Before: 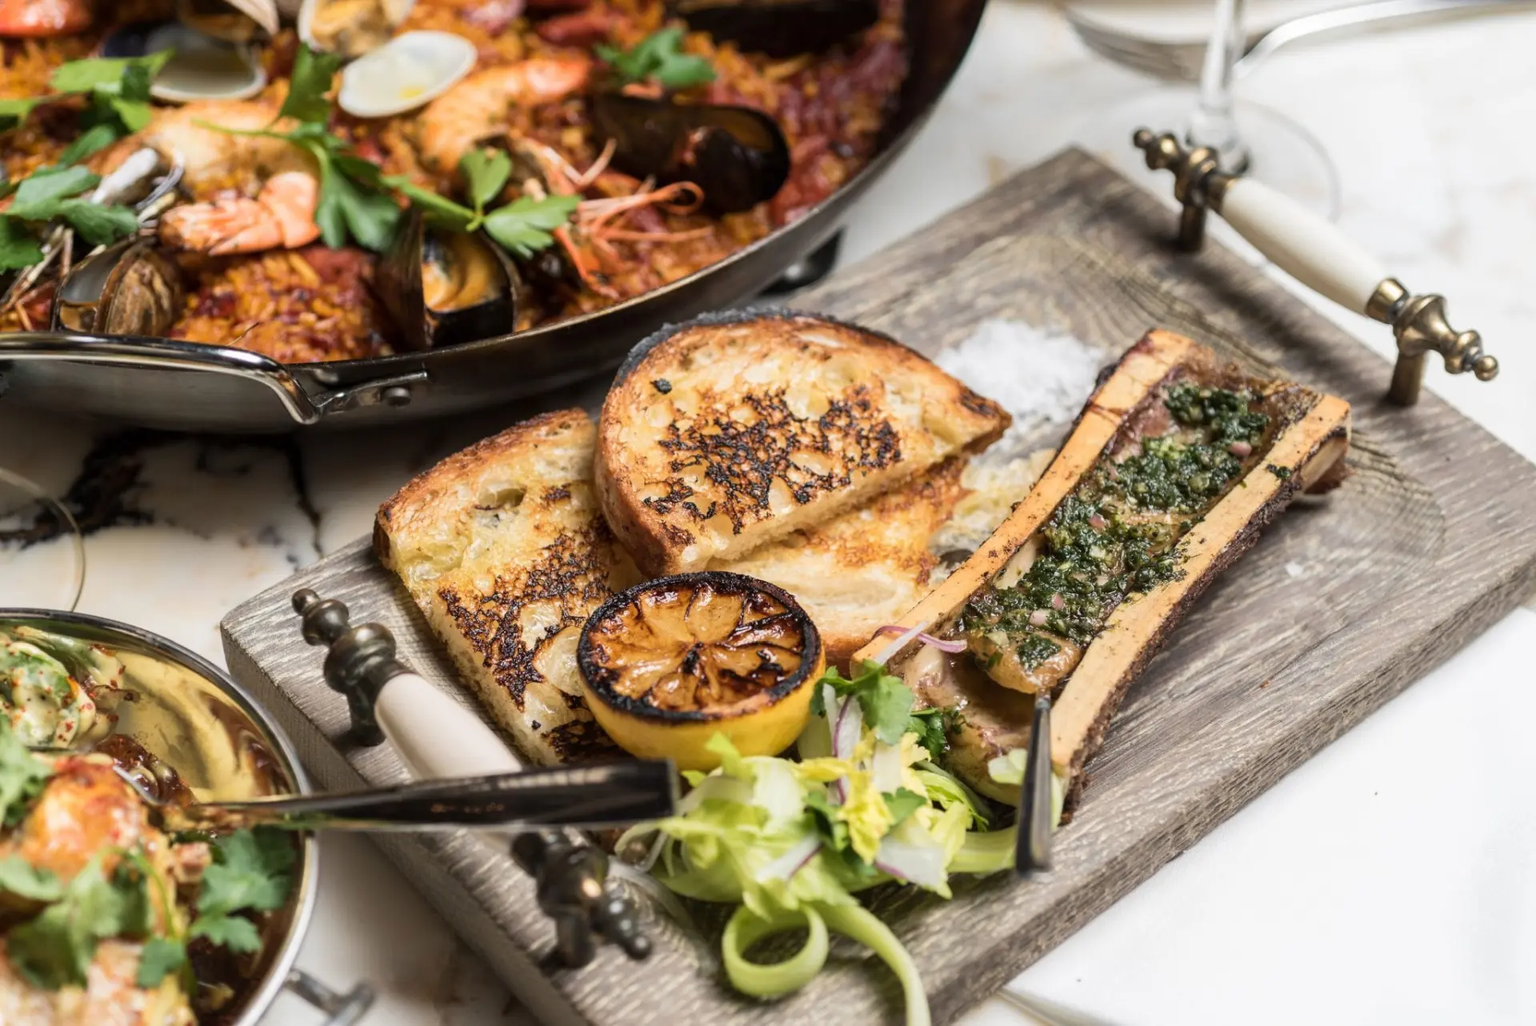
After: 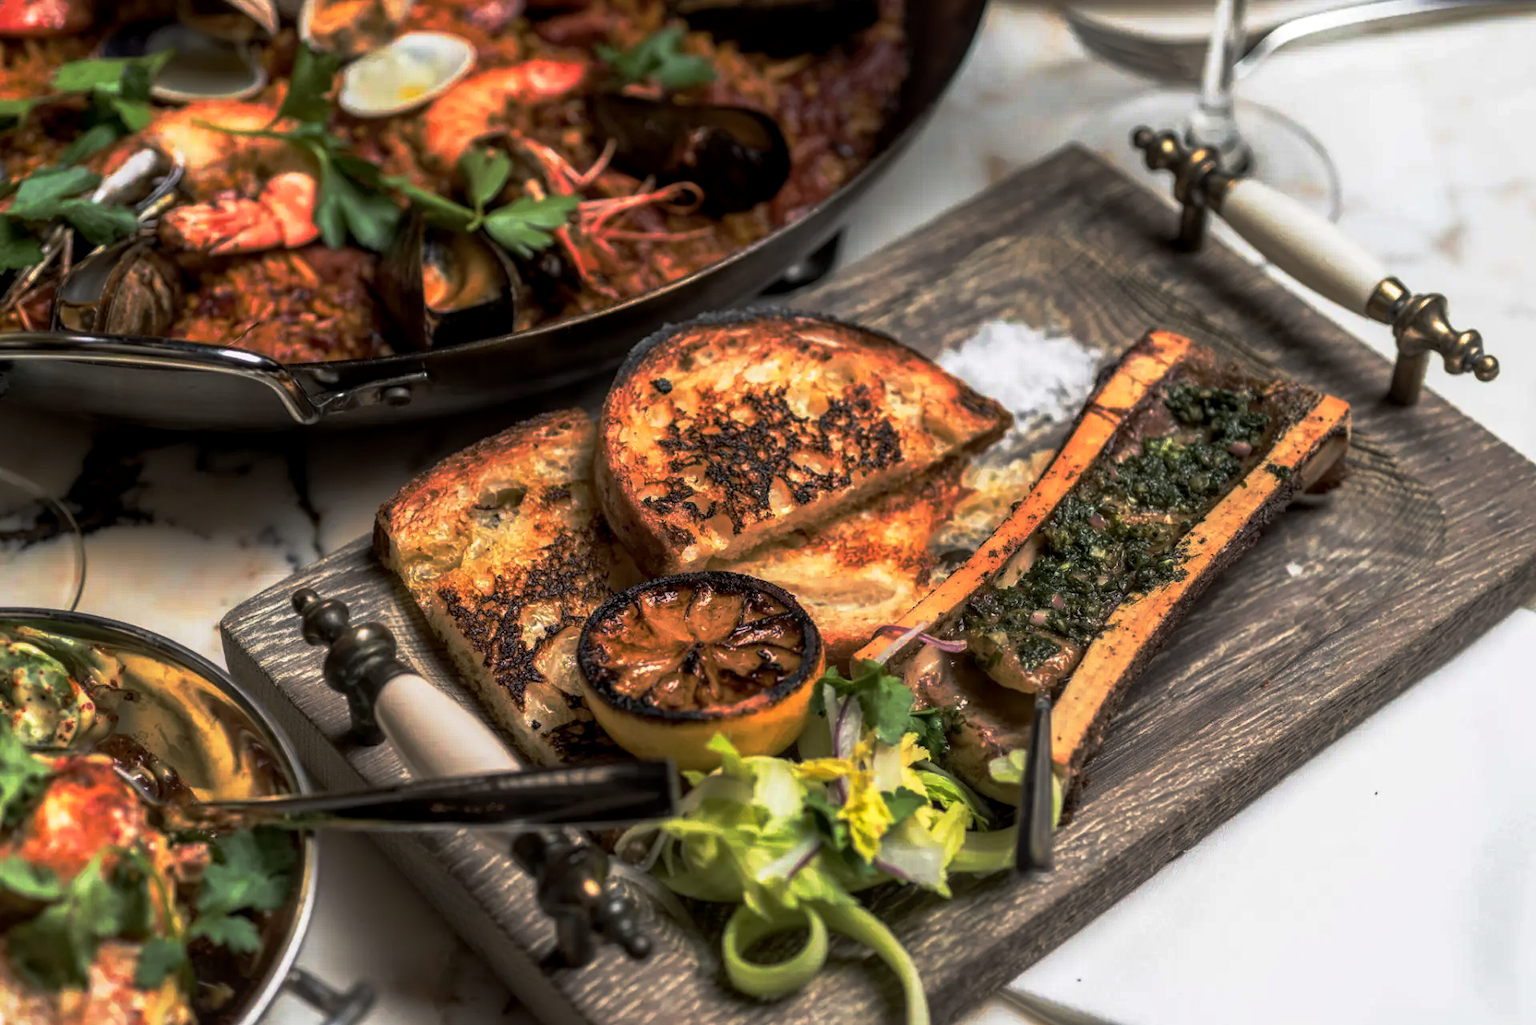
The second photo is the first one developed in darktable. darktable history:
local contrast: on, module defaults
base curve: curves: ch0 [(0, 0) (0.564, 0.291) (0.802, 0.731) (1, 1)], preserve colors none
